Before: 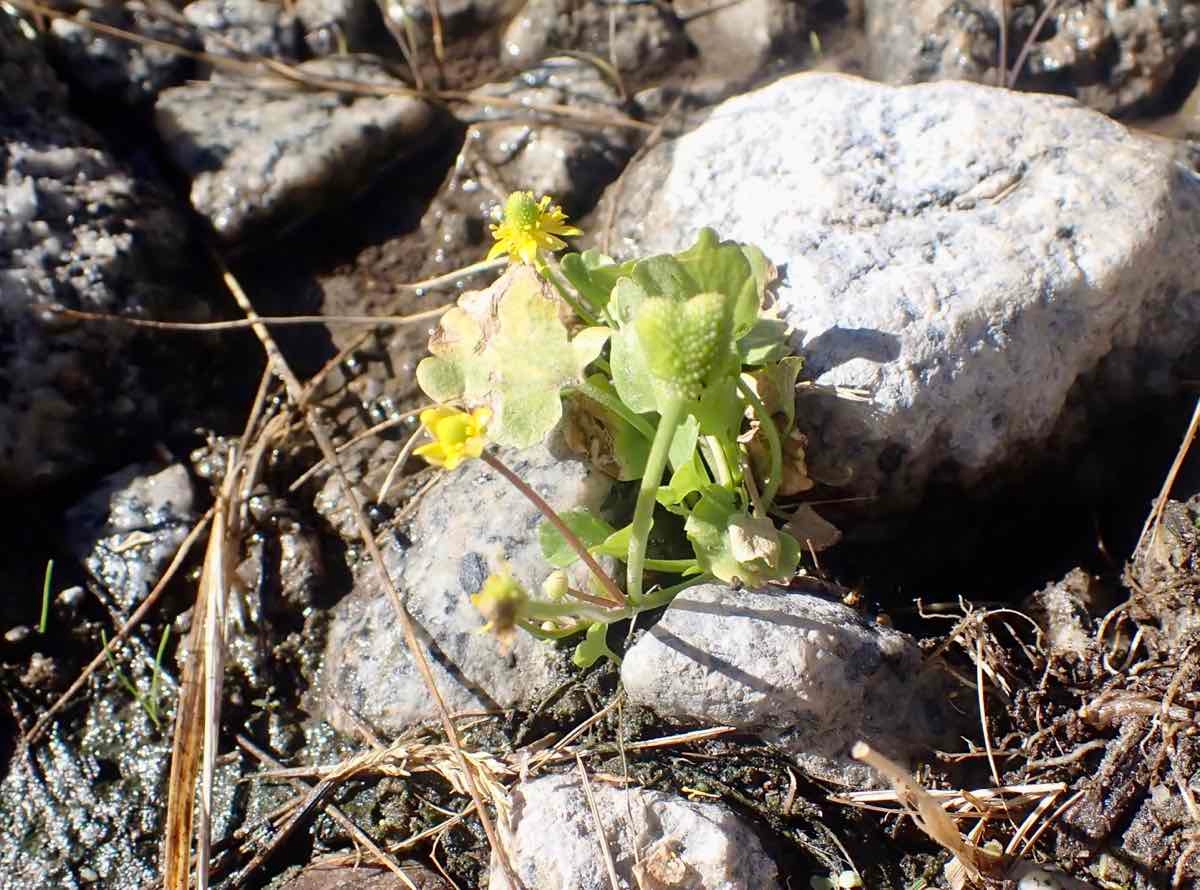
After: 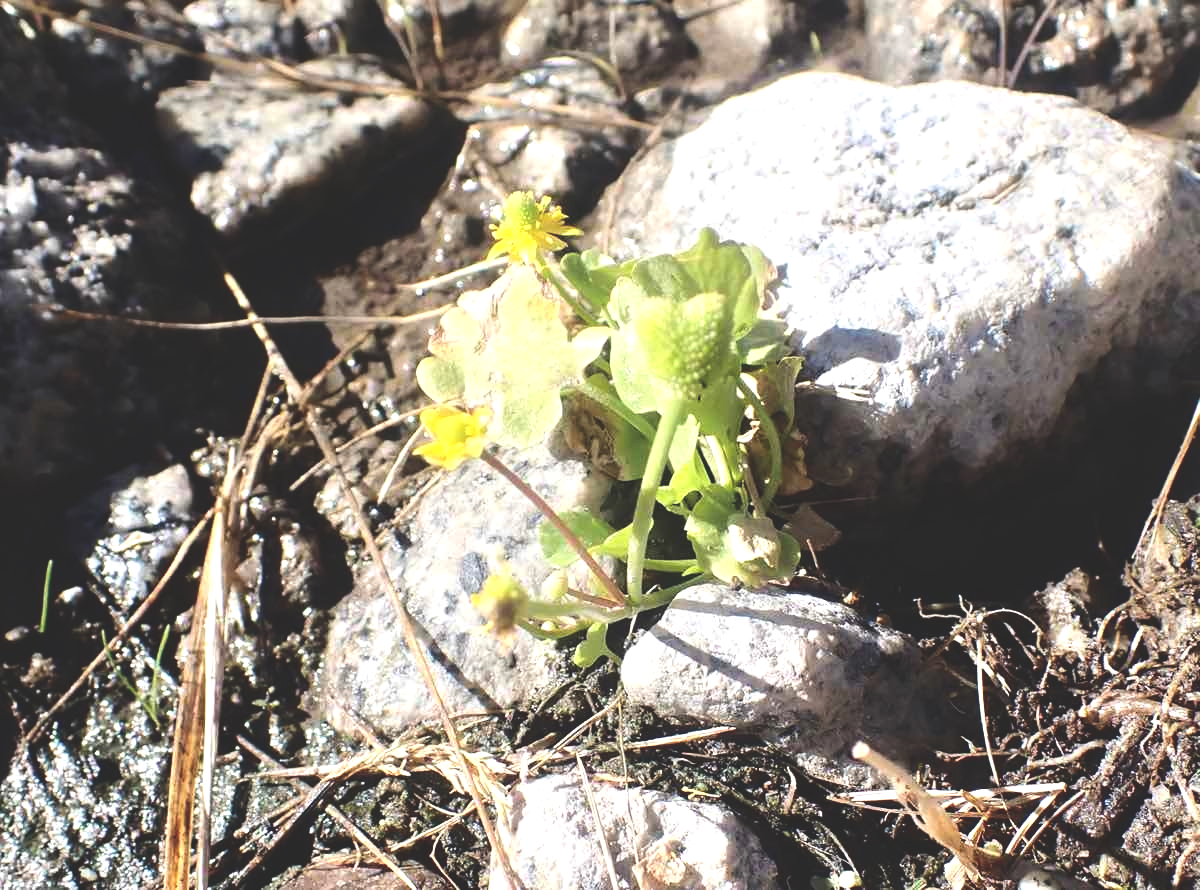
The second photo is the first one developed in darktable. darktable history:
exposure: black level correction -0.025, exposure -0.12 EV, compensate exposure bias true, compensate highlight preservation false
tone equalizer: -8 EV 0.001 EV, -7 EV -0.003 EV, -6 EV 0.005 EV, -5 EV -0.06 EV, -4 EV -0.128 EV, -3 EV -0.163 EV, -2 EV 0.265 EV, -1 EV 0.728 EV, +0 EV 0.468 EV
